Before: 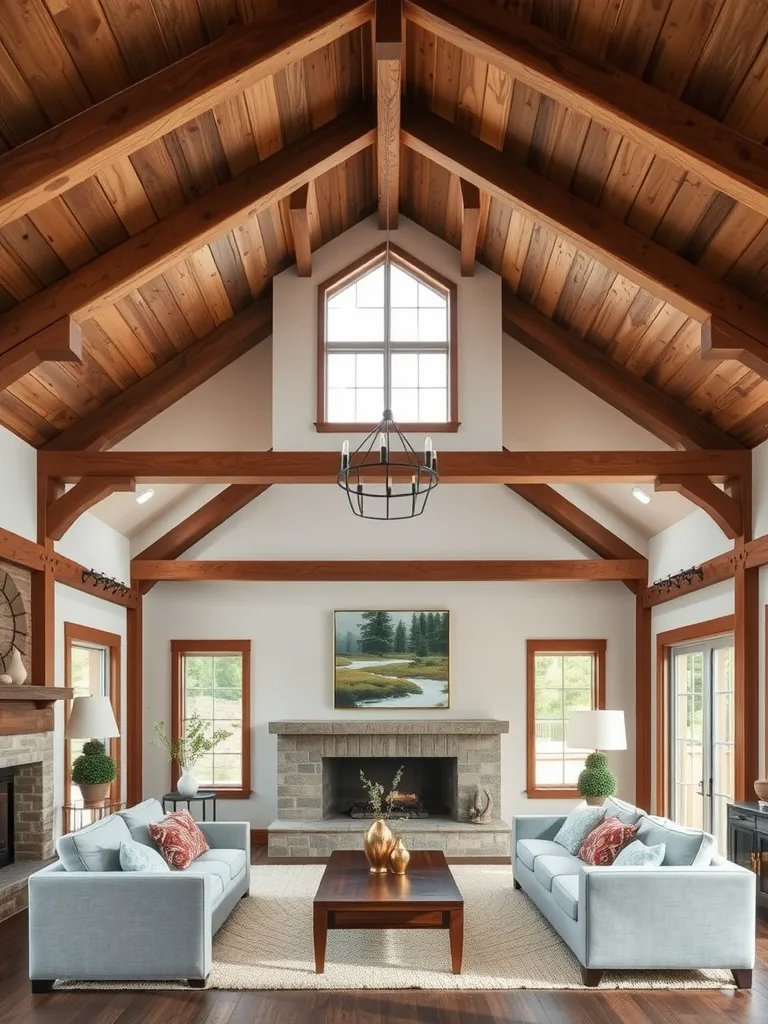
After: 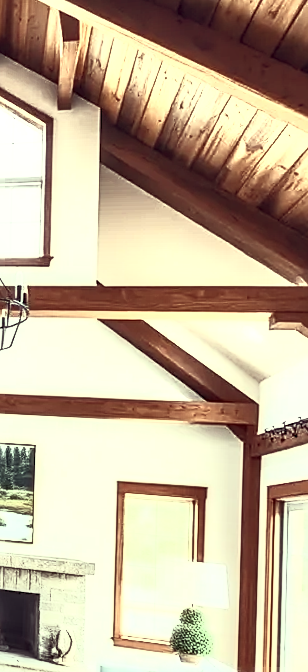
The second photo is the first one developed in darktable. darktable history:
rotate and perspective: rotation 1.69°, lens shift (vertical) -0.023, lens shift (horizontal) -0.291, crop left 0.025, crop right 0.988, crop top 0.092, crop bottom 0.842
local contrast: highlights 65%, shadows 54%, detail 169%, midtone range 0.514
exposure: exposure 0.191 EV, compensate highlight preservation false
crop: left 45.721%, top 13.393%, right 14.118%, bottom 10.01%
sharpen: on, module defaults
color correction: highlights a* -20.17, highlights b* 20.27, shadows a* 20.03, shadows b* -20.46, saturation 0.43
contrast brightness saturation: contrast 1, brightness 1, saturation 1
